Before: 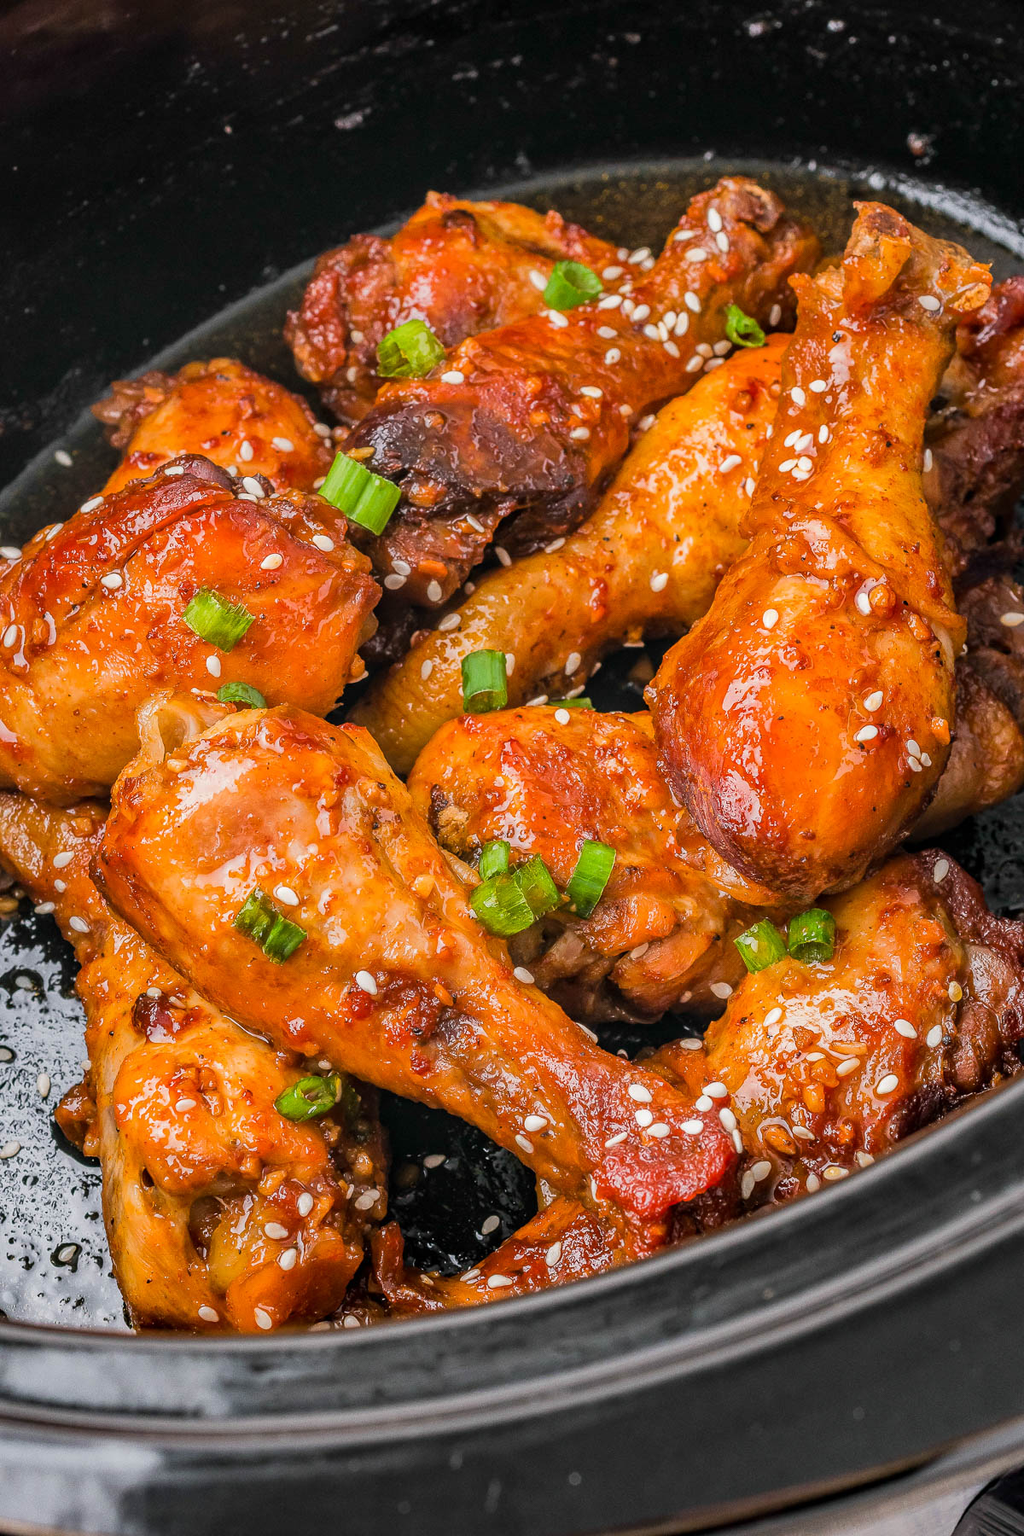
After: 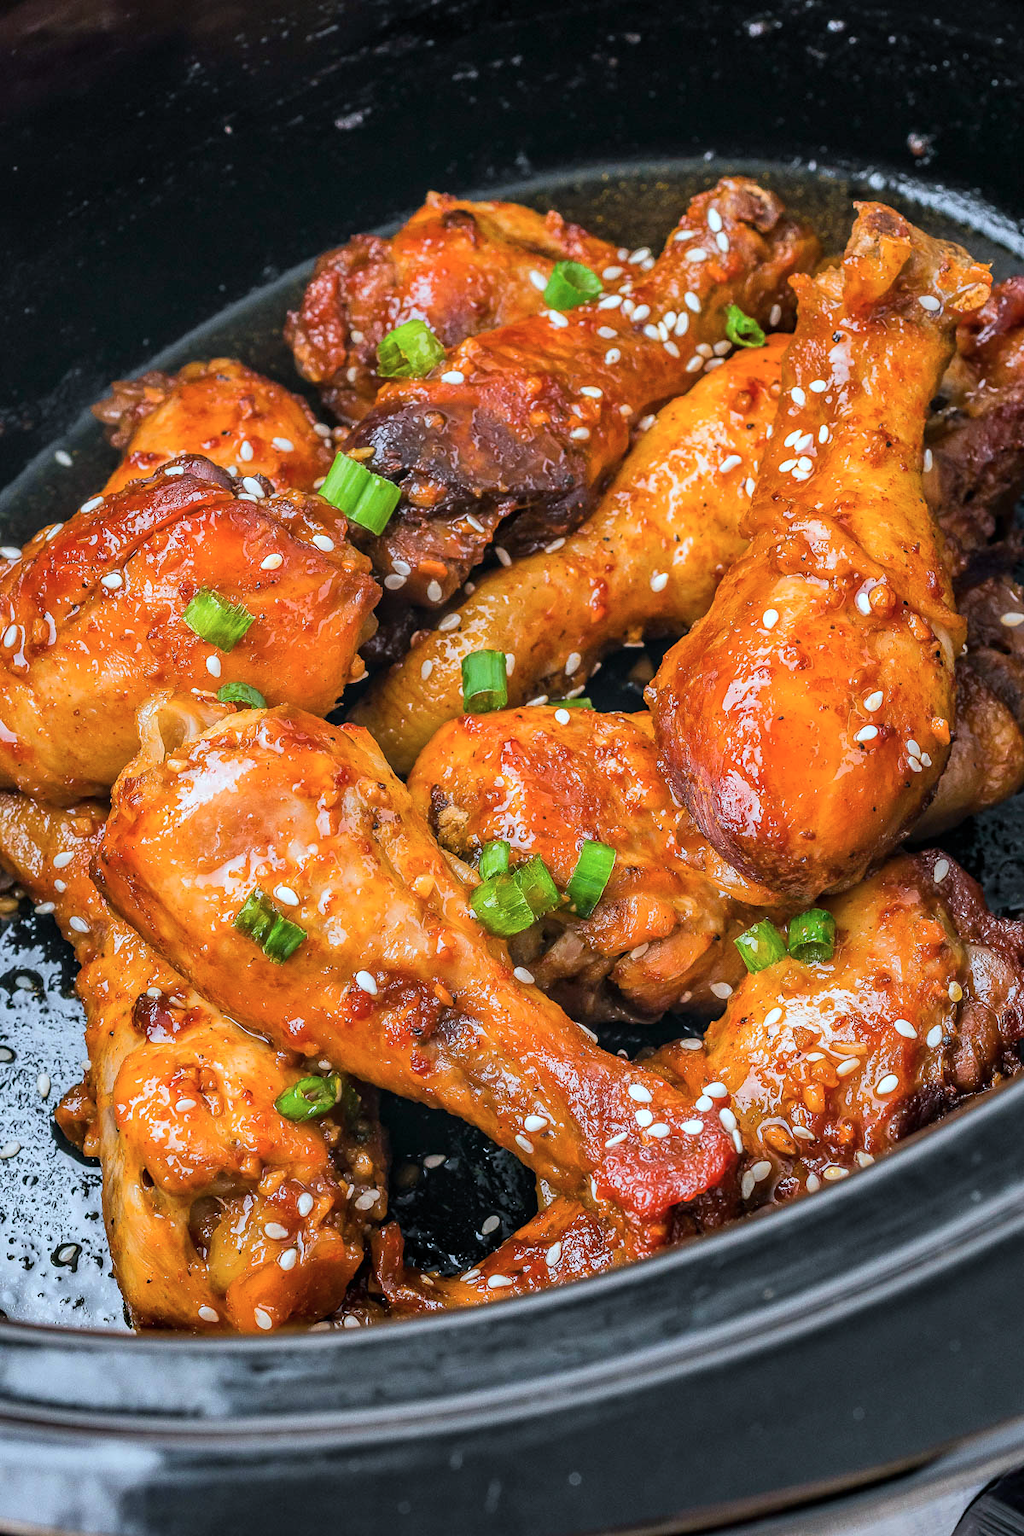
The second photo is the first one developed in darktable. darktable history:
color calibration: illuminant F (fluorescent), F source F9 (Cool White Deluxe 4150 K) – high CRI, x 0.375, y 0.373, temperature 4152.41 K
color balance rgb: shadows lift › chroma 2.011%, shadows lift › hue 247.96°, highlights gain › luminance 14.953%, perceptual saturation grading › global saturation 0.036%, saturation formula JzAzBz (2021)
